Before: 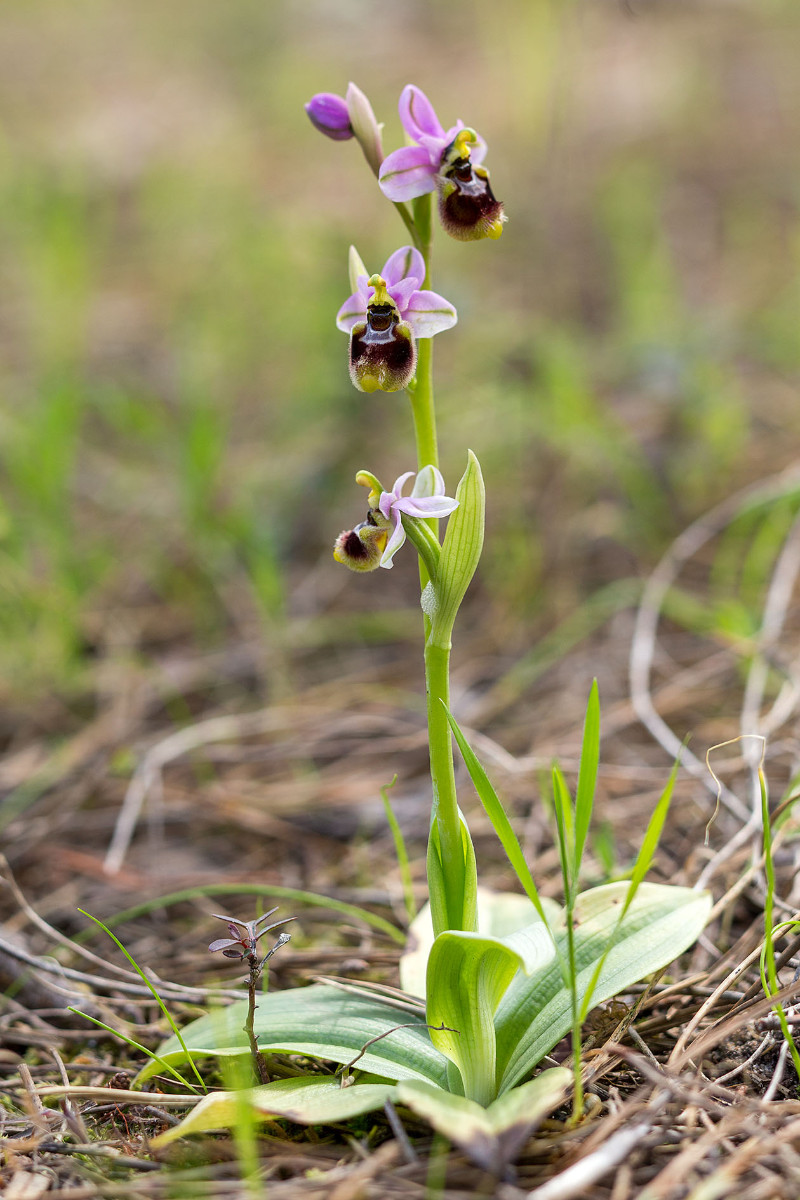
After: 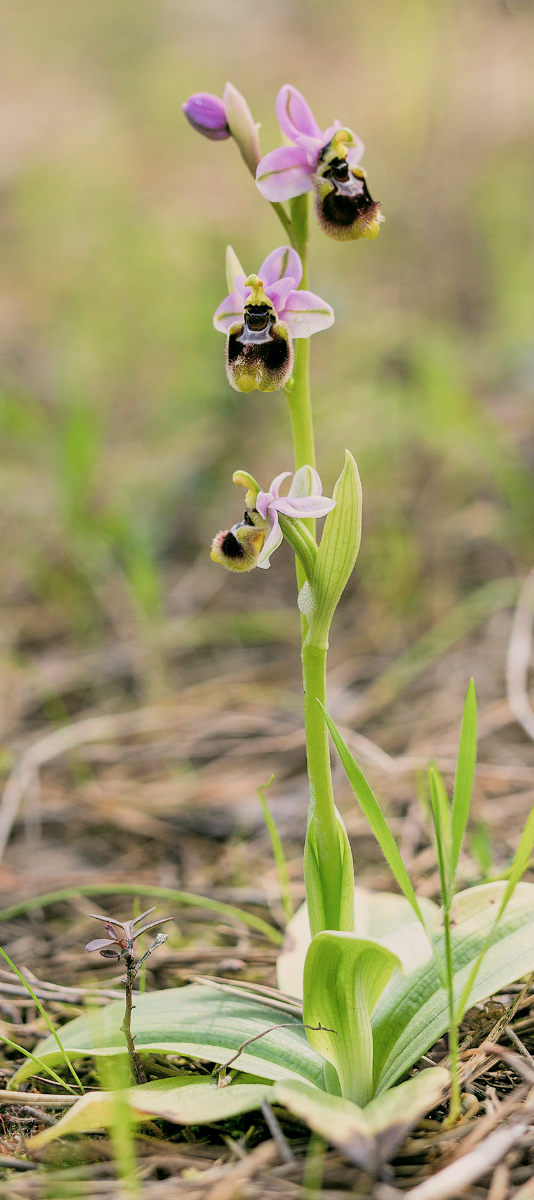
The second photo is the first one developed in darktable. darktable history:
contrast brightness saturation: brightness 0.12
local contrast: highlights 107%, shadows 101%, detail 119%, midtone range 0.2
filmic rgb: black relative exposure -7.65 EV, white relative exposure 4.56 EV, hardness 3.61, add noise in highlights 0.099, color science v4 (2020), type of noise poissonian
color correction: highlights a* 4.37, highlights b* 4.96, shadows a* -7.39, shadows b* 4.69
crop and rotate: left 15.415%, right 17.835%
